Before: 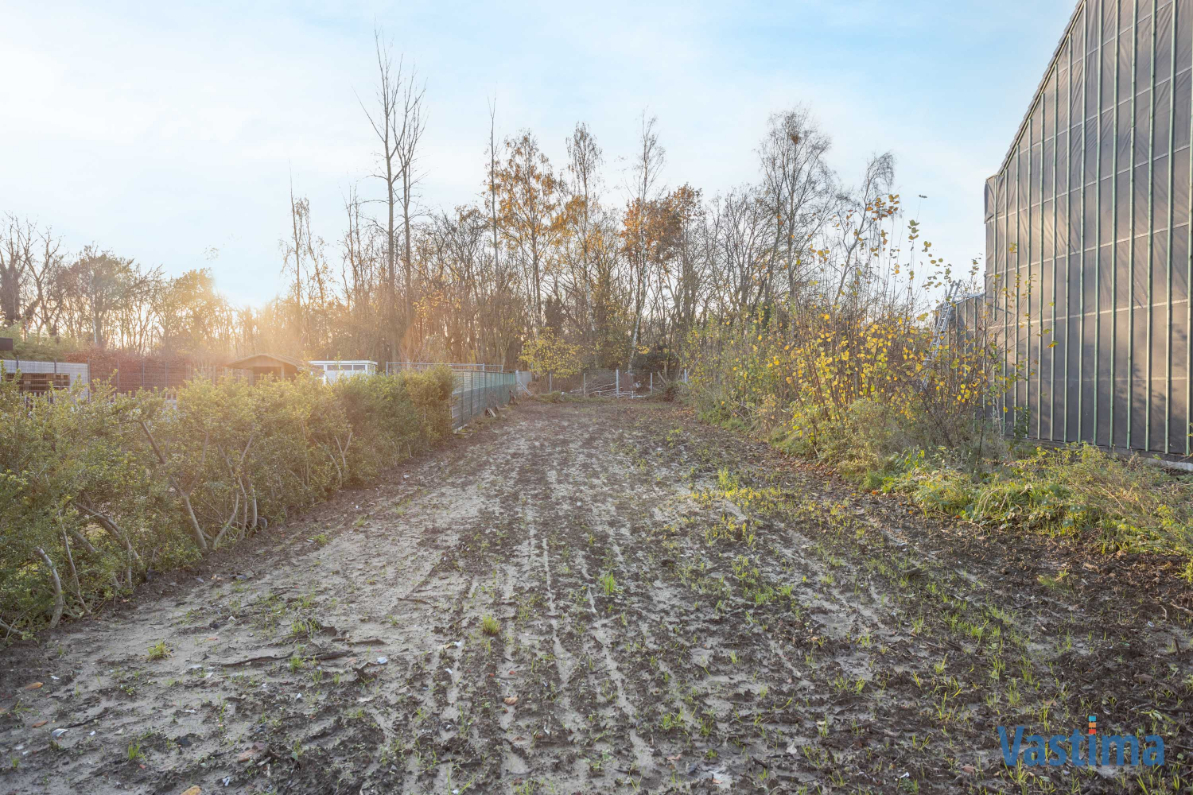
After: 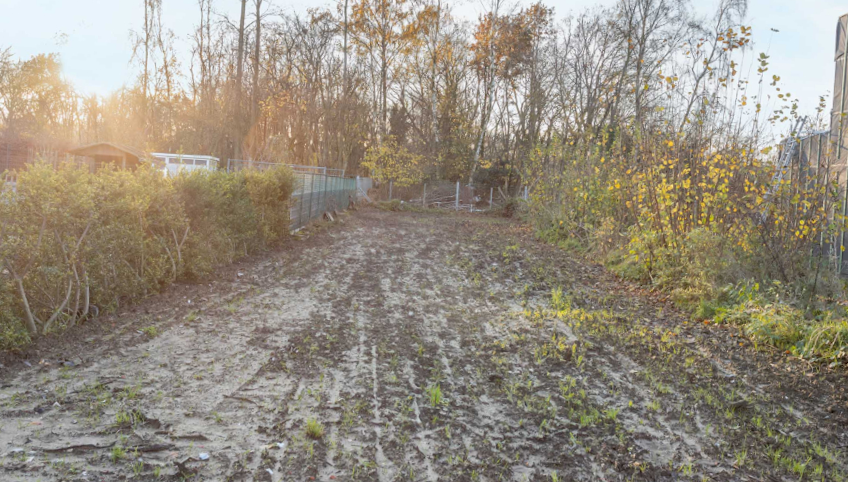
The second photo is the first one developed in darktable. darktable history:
crop and rotate: angle -3.89°, left 9.877%, top 21.285%, right 11.926%, bottom 11.94%
